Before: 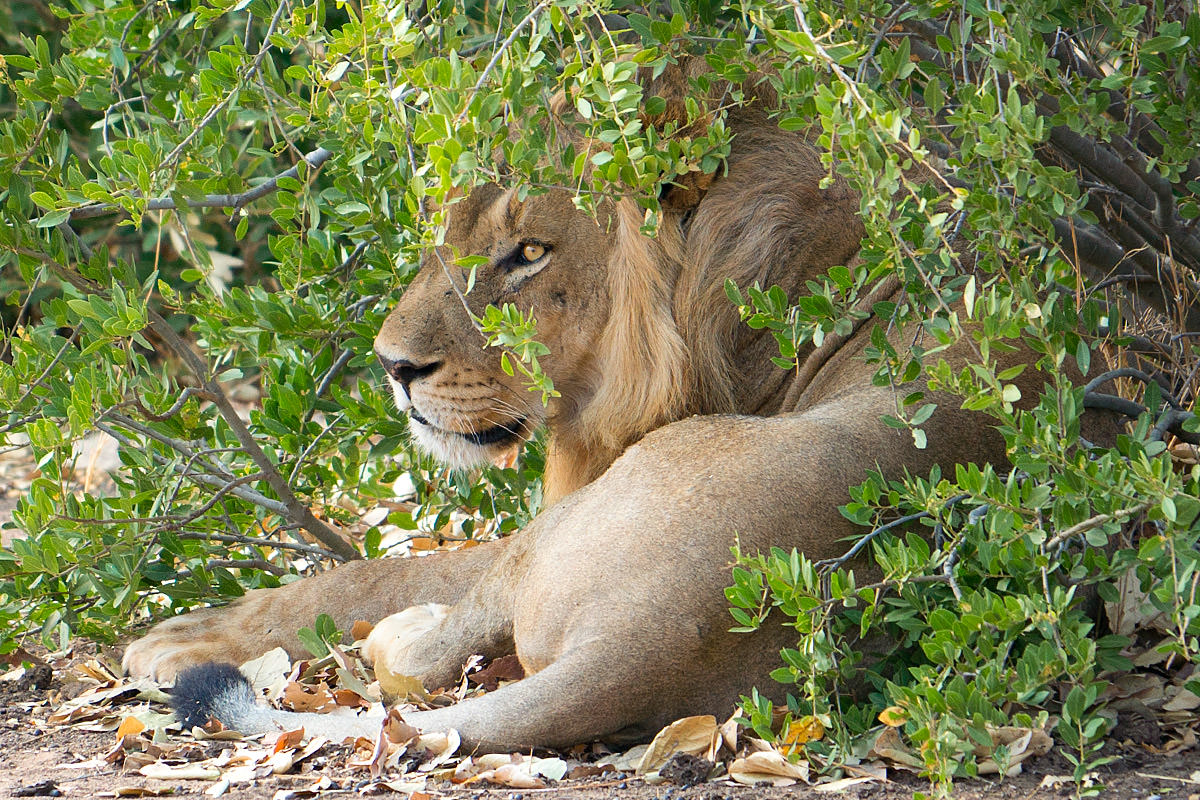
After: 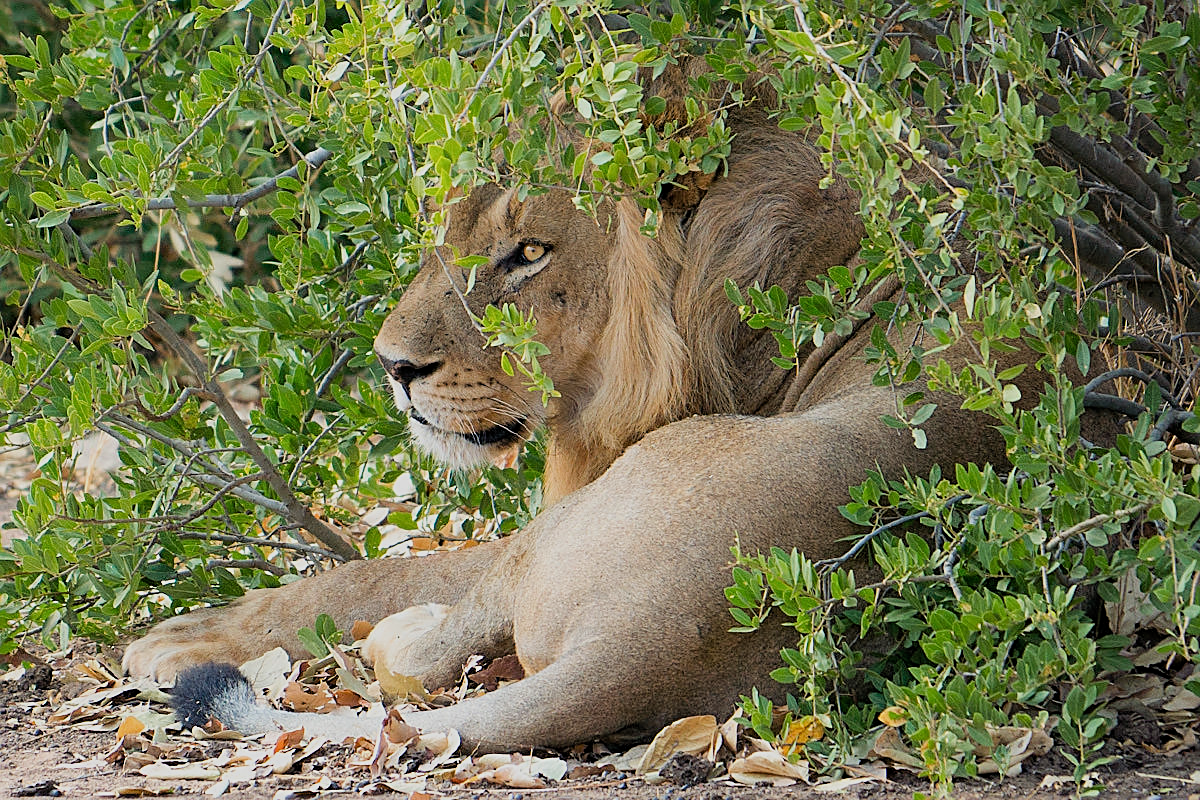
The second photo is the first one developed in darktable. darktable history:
exposure: exposure -0.109 EV, compensate exposure bias true, compensate highlight preservation false
sharpen: on, module defaults
filmic rgb: middle gray luminance 18.38%, black relative exposure -11.25 EV, white relative exposure 3.72 EV, target black luminance 0%, hardness 5.84, latitude 57.46%, contrast 0.964, shadows ↔ highlights balance 49.62%
